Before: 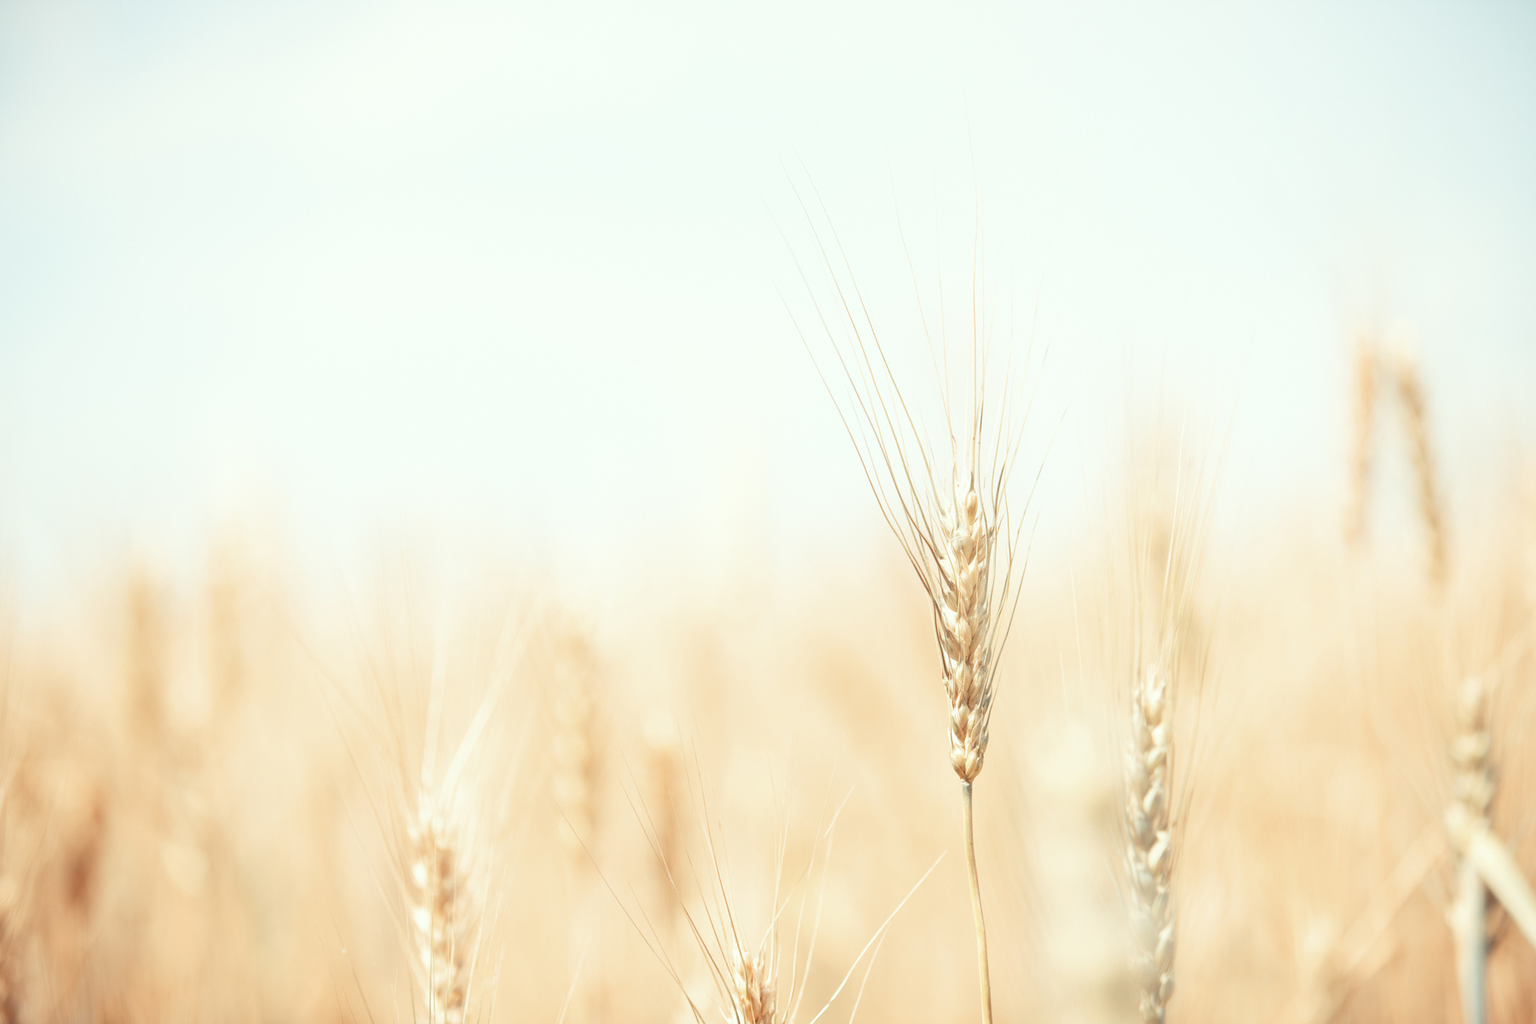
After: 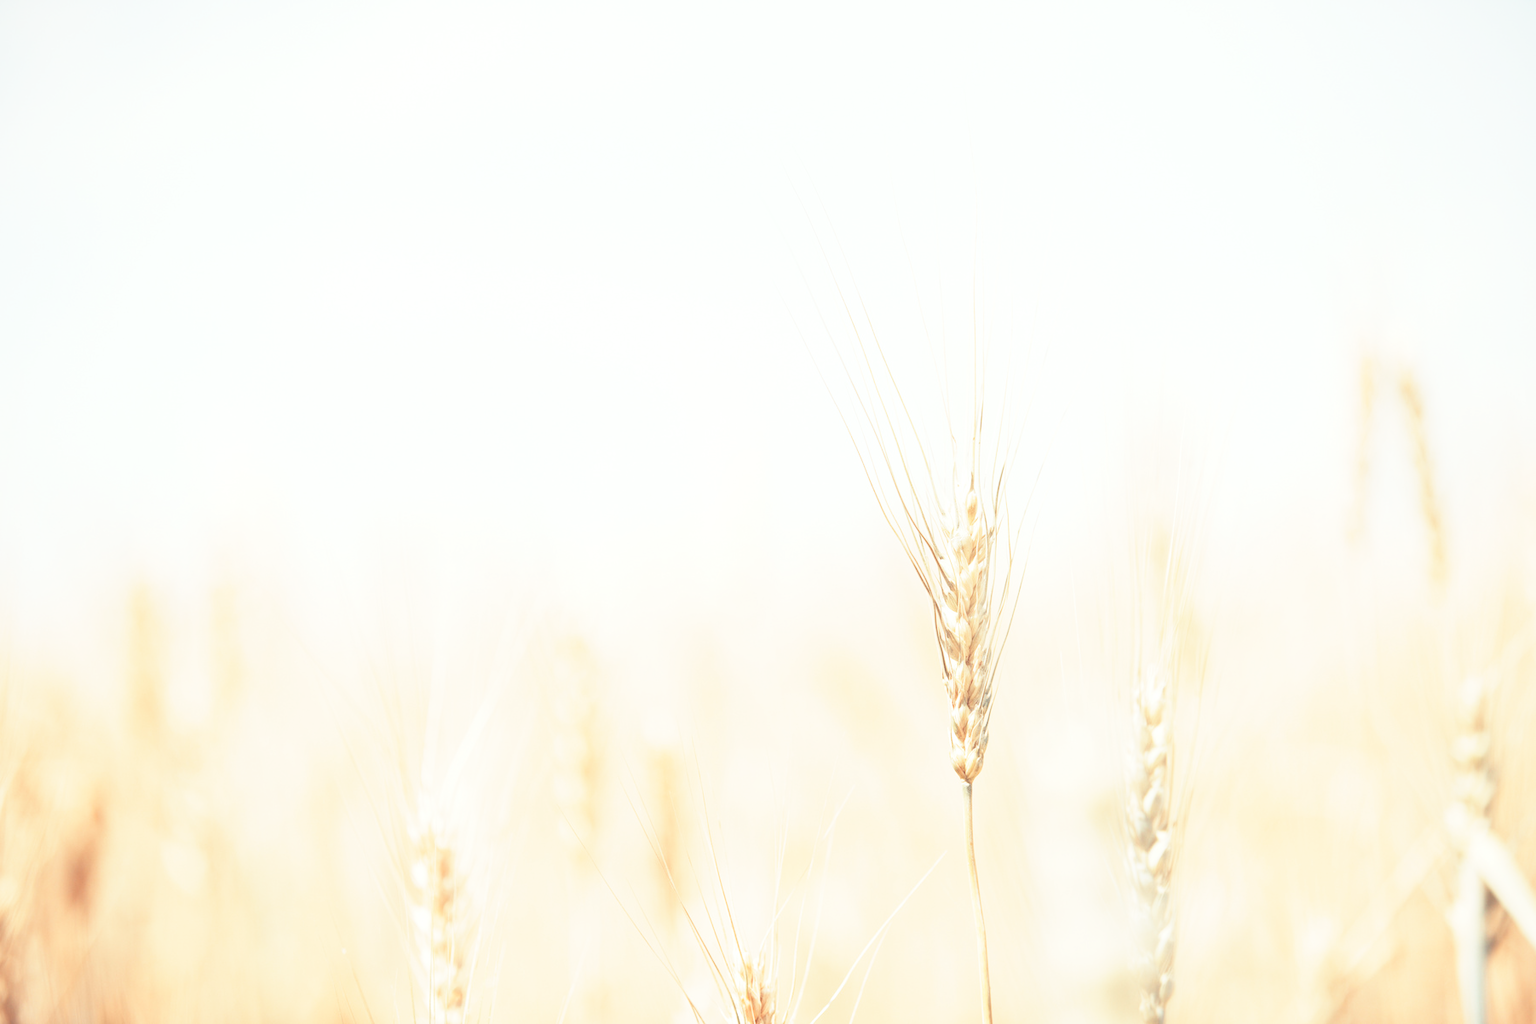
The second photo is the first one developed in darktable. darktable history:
exposure: black level correction -0.041, exposure 0.064 EV, compensate highlight preservation false
base curve: curves: ch0 [(0, 0) (0.579, 0.807) (1, 1)], preserve colors none
